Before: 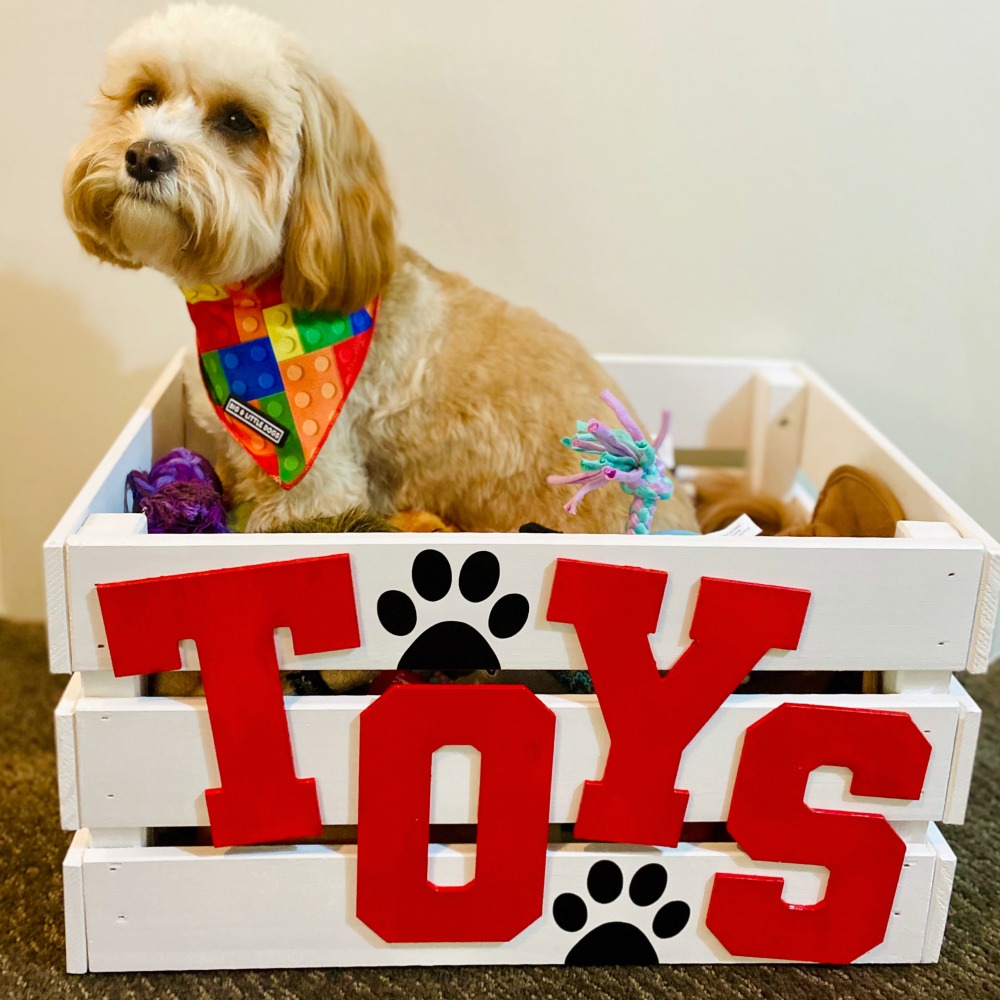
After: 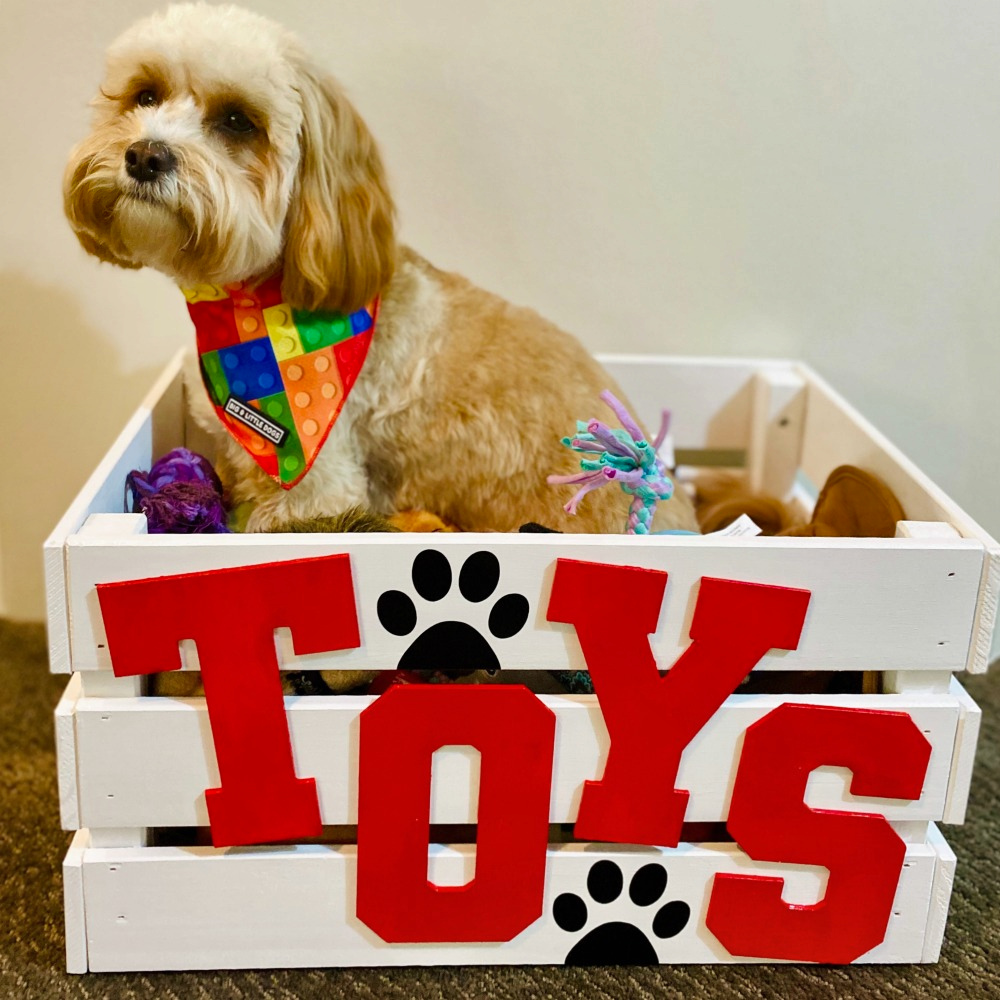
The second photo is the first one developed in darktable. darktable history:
white balance: emerald 1
shadows and highlights: white point adjustment 0.05, highlights color adjustment 55.9%, soften with gaussian
